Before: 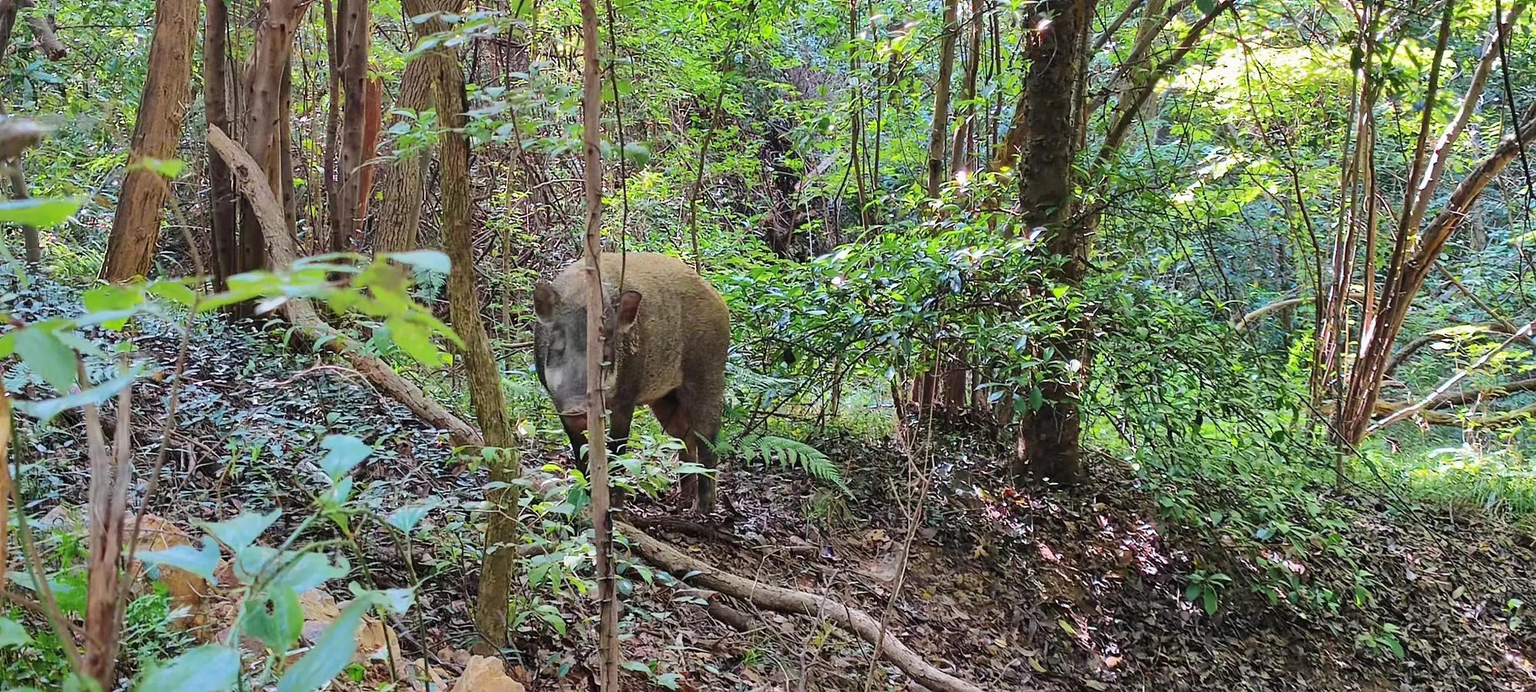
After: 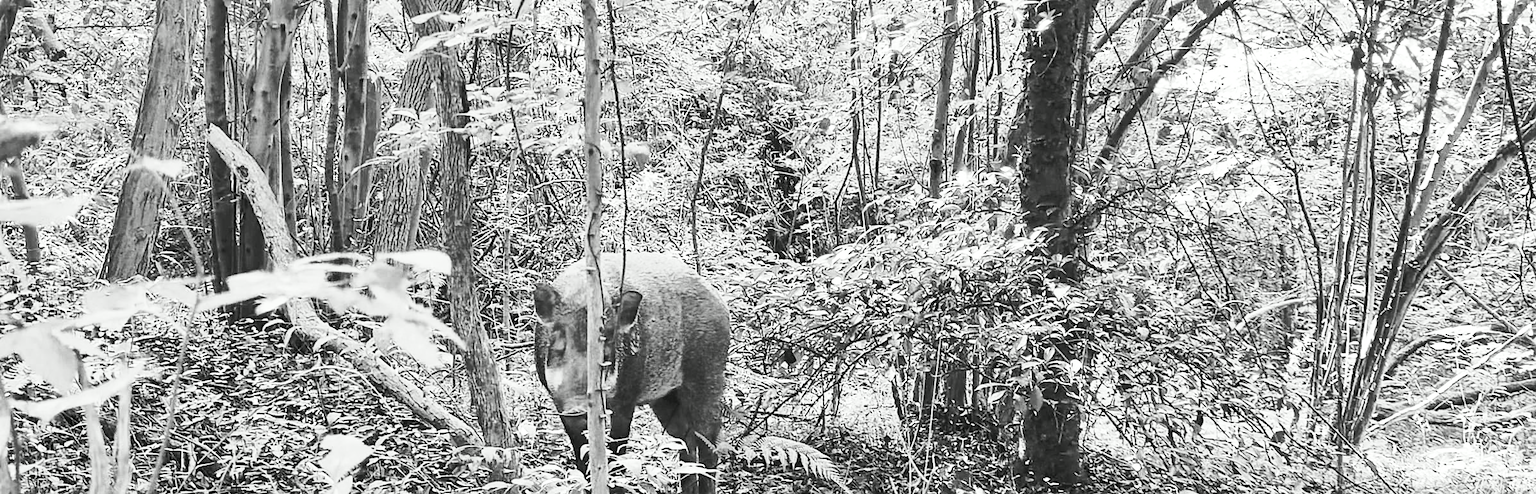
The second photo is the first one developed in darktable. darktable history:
shadows and highlights: on, module defaults
sharpen: amount 0.2
contrast brightness saturation: contrast 0.53, brightness 0.47, saturation -1
tone curve: curves: ch0 [(0, 0.01) (0.037, 0.032) (0.131, 0.108) (0.275, 0.256) (0.483, 0.512) (0.61, 0.665) (0.696, 0.742) (0.792, 0.819) (0.911, 0.925) (0.997, 0.995)]; ch1 [(0, 0) (0.308, 0.29) (0.425, 0.411) (0.492, 0.488) (0.505, 0.503) (0.527, 0.531) (0.568, 0.594) (0.683, 0.702) (0.746, 0.77) (1, 1)]; ch2 [(0, 0) (0.246, 0.233) (0.36, 0.352) (0.415, 0.415) (0.485, 0.487) (0.502, 0.504) (0.525, 0.523) (0.539, 0.553) (0.587, 0.594) (0.636, 0.652) (0.711, 0.729) (0.845, 0.855) (0.998, 0.977)], color space Lab, independent channels, preserve colors none
color zones: curves: ch0 [(0, 0.511) (0.143, 0.531) (0.286, 0.56) (0.429, 0.5) (0.571, 0.5) (0.714, 0.5) (0.857, 0.5) (1, 0.5)]; ch1 [(0, 0.525) (0.143, 0.705) (0.286, 0.715) (0.429, 0.35) (0.571, 0.35) (0.714, 0.35) (0.857, 0.4) (1, 0.4)]; ch2 [(0, 0.572) (0.143, 0.512) (0.286, 0.473) (0.429, 0.45) (0.571, 0.5) (0.714, 0.5) (0.857, 0.518) (1, 0.518)]
exposure: exposure 0.217 EV, compensate highlight preservation false
crop: bottom 28.576%
